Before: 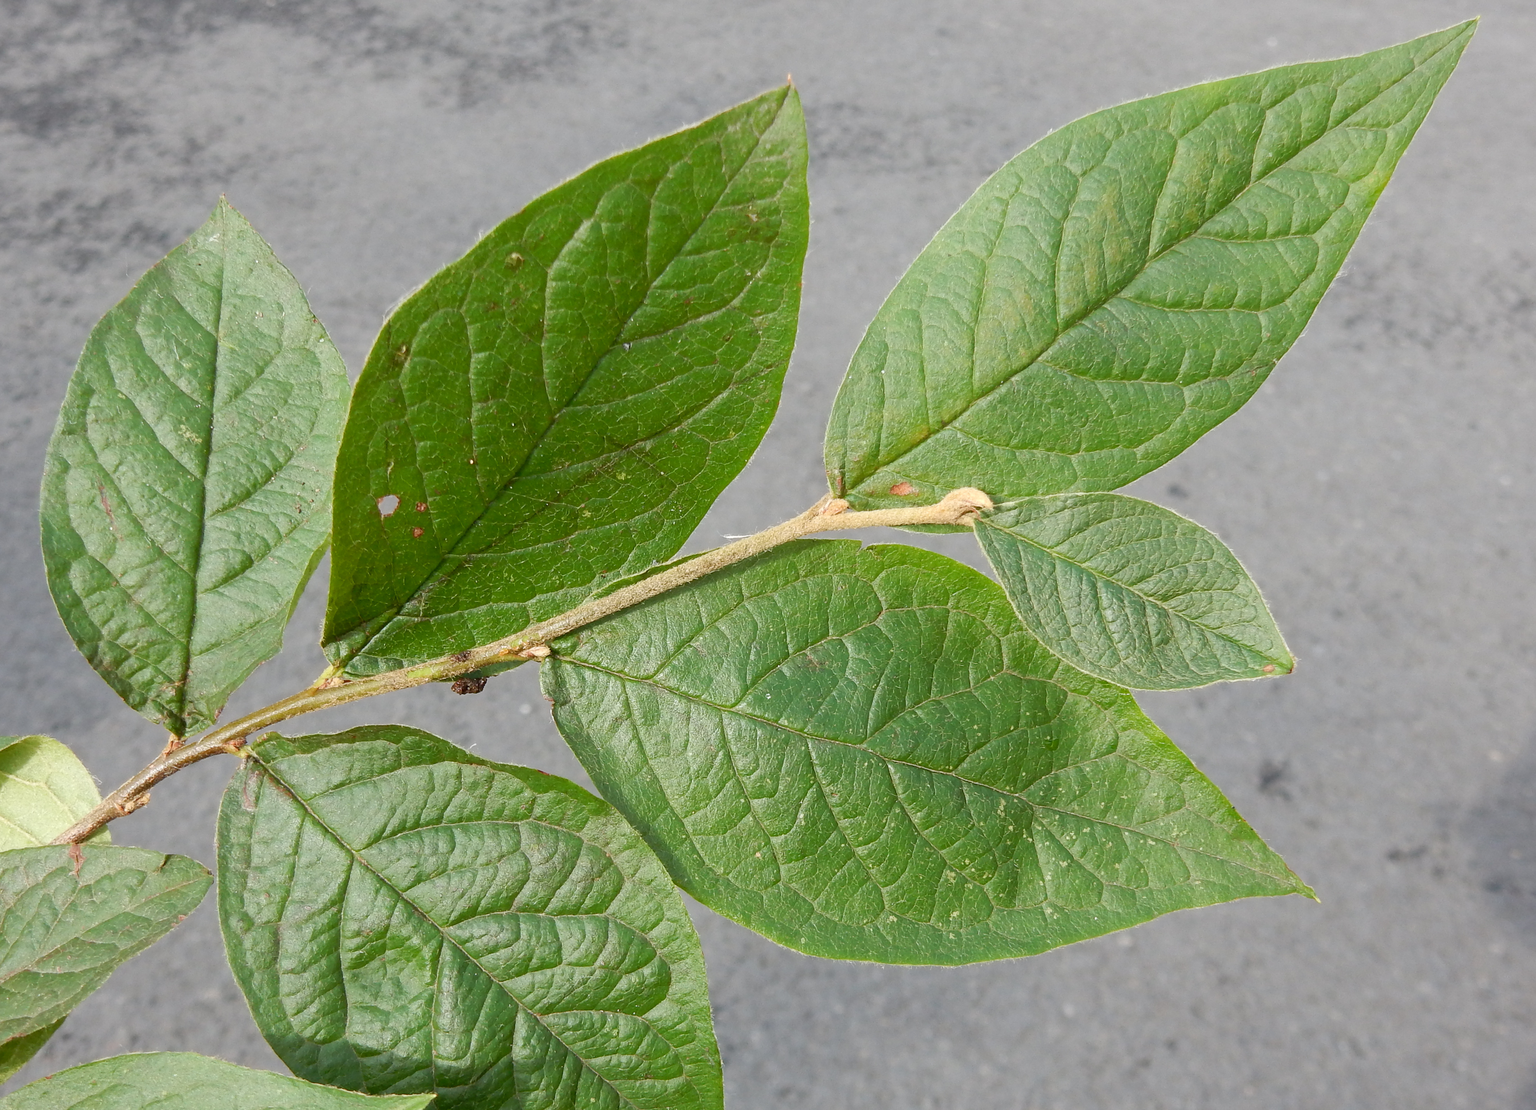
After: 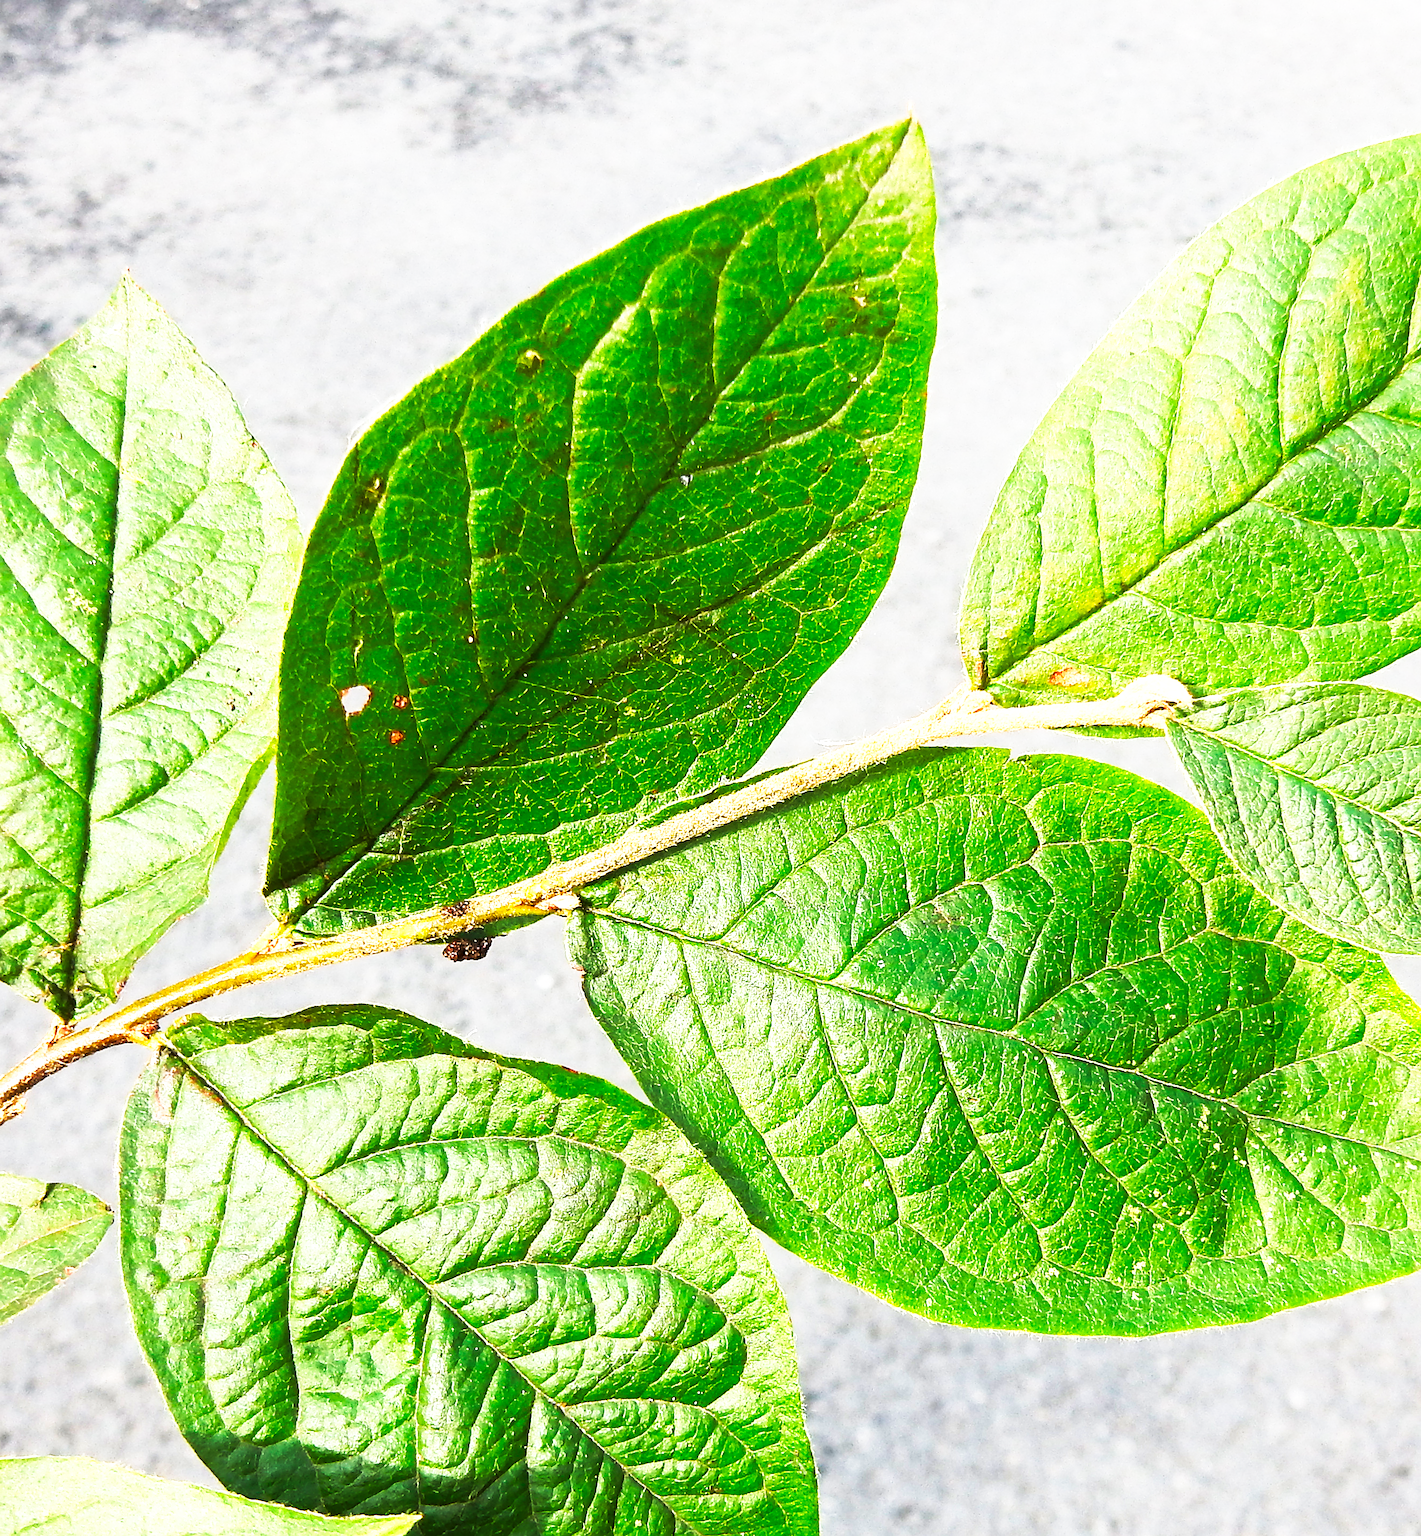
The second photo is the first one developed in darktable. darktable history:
crop and rotate: left 8.575%, right 24.543%
exposure: black level correction 0.001, exposure 1 EV, compensate highlight preservation false
color zones: curves: ch1 [(0, 0.523) (0.143, 0.545) (0.286, 0.52) (0.429, 0.506) (0.571, 0.503) (0.714, 0.503) (0.857, 0.508) (1, 0.523)]
levels: mode automatic, levels [0, 0.474, 0.947]
sharpen: on, module defaults
tone curve: curves: ch0 [(0, 0) (0.56, 0.467) (0.846, 0.934) (1, 1)], preserve colors none
